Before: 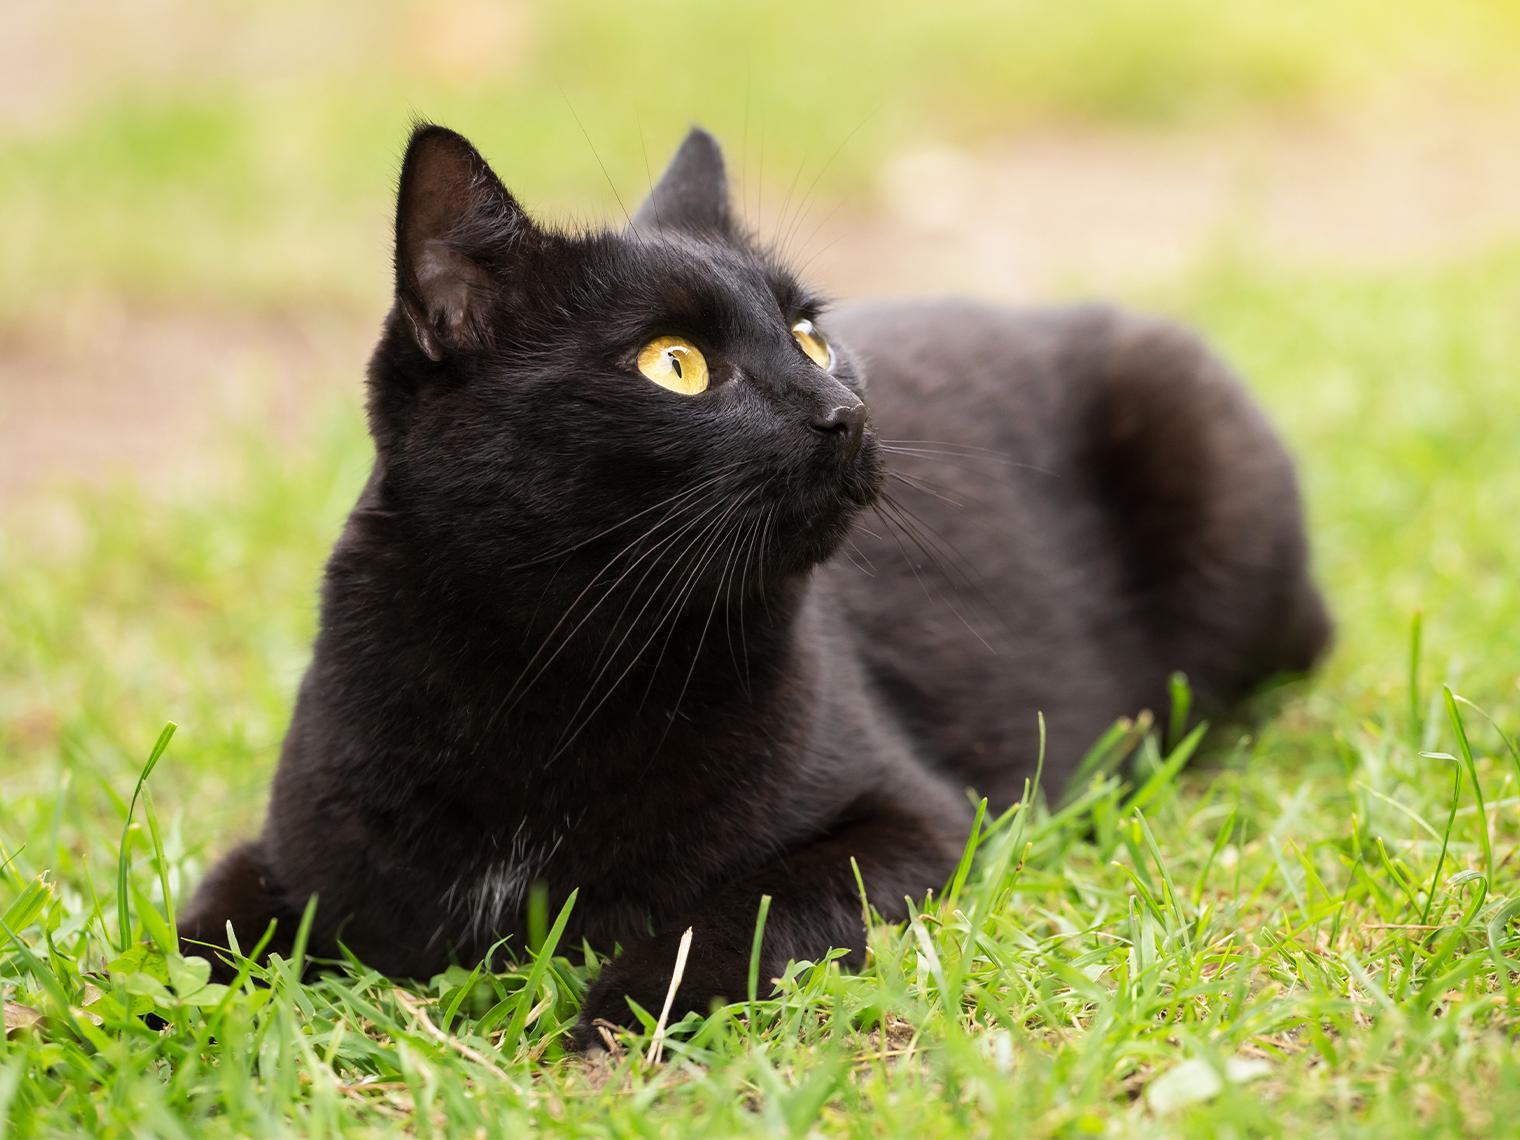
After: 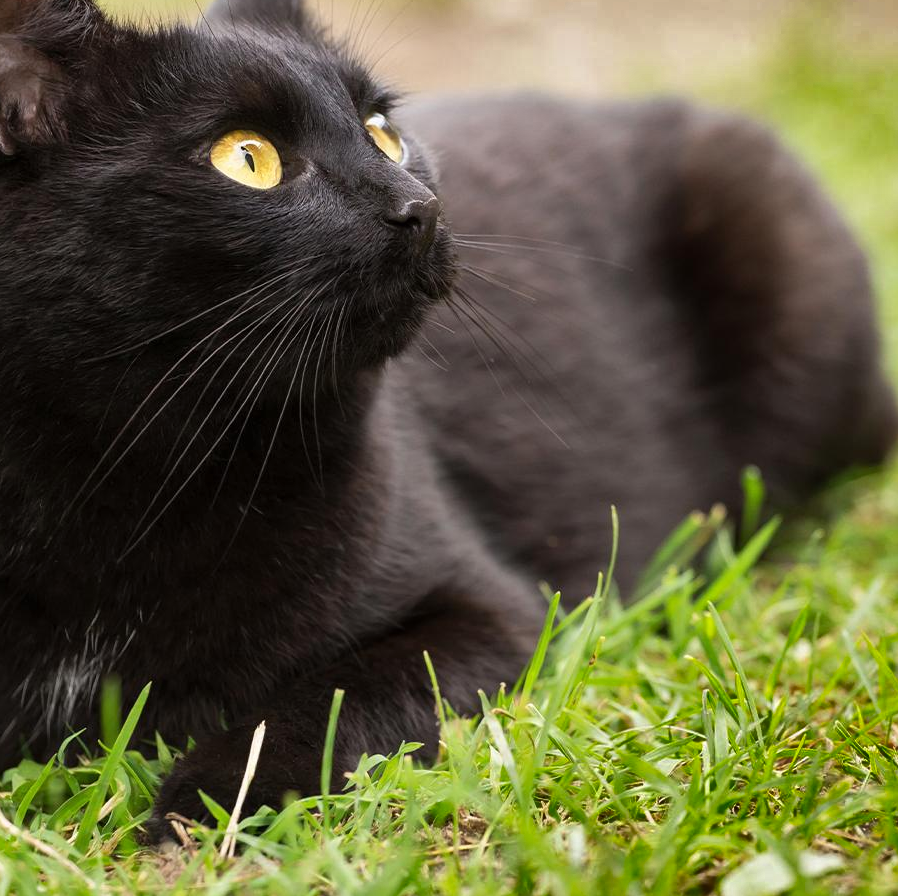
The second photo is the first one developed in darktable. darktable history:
crop and rotate: left 28.13%, top 18.072%, right 12.732%, bottom 3.325%
shadows and highlights: shadows 20.76, highlights -81.27, soften with gaussian
